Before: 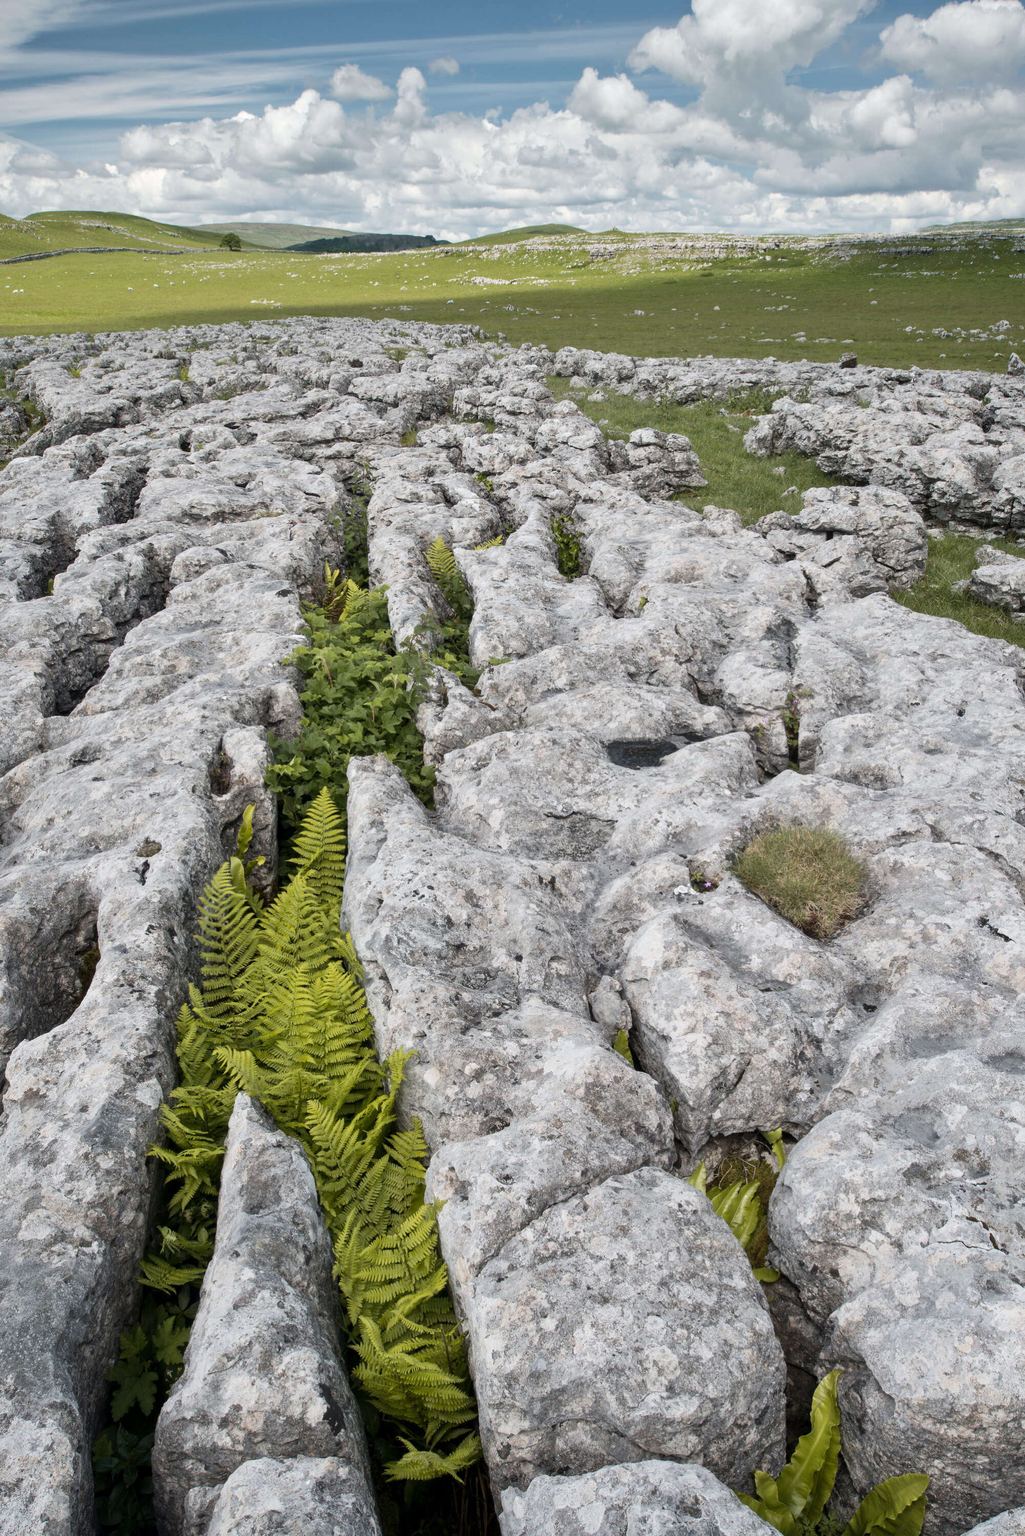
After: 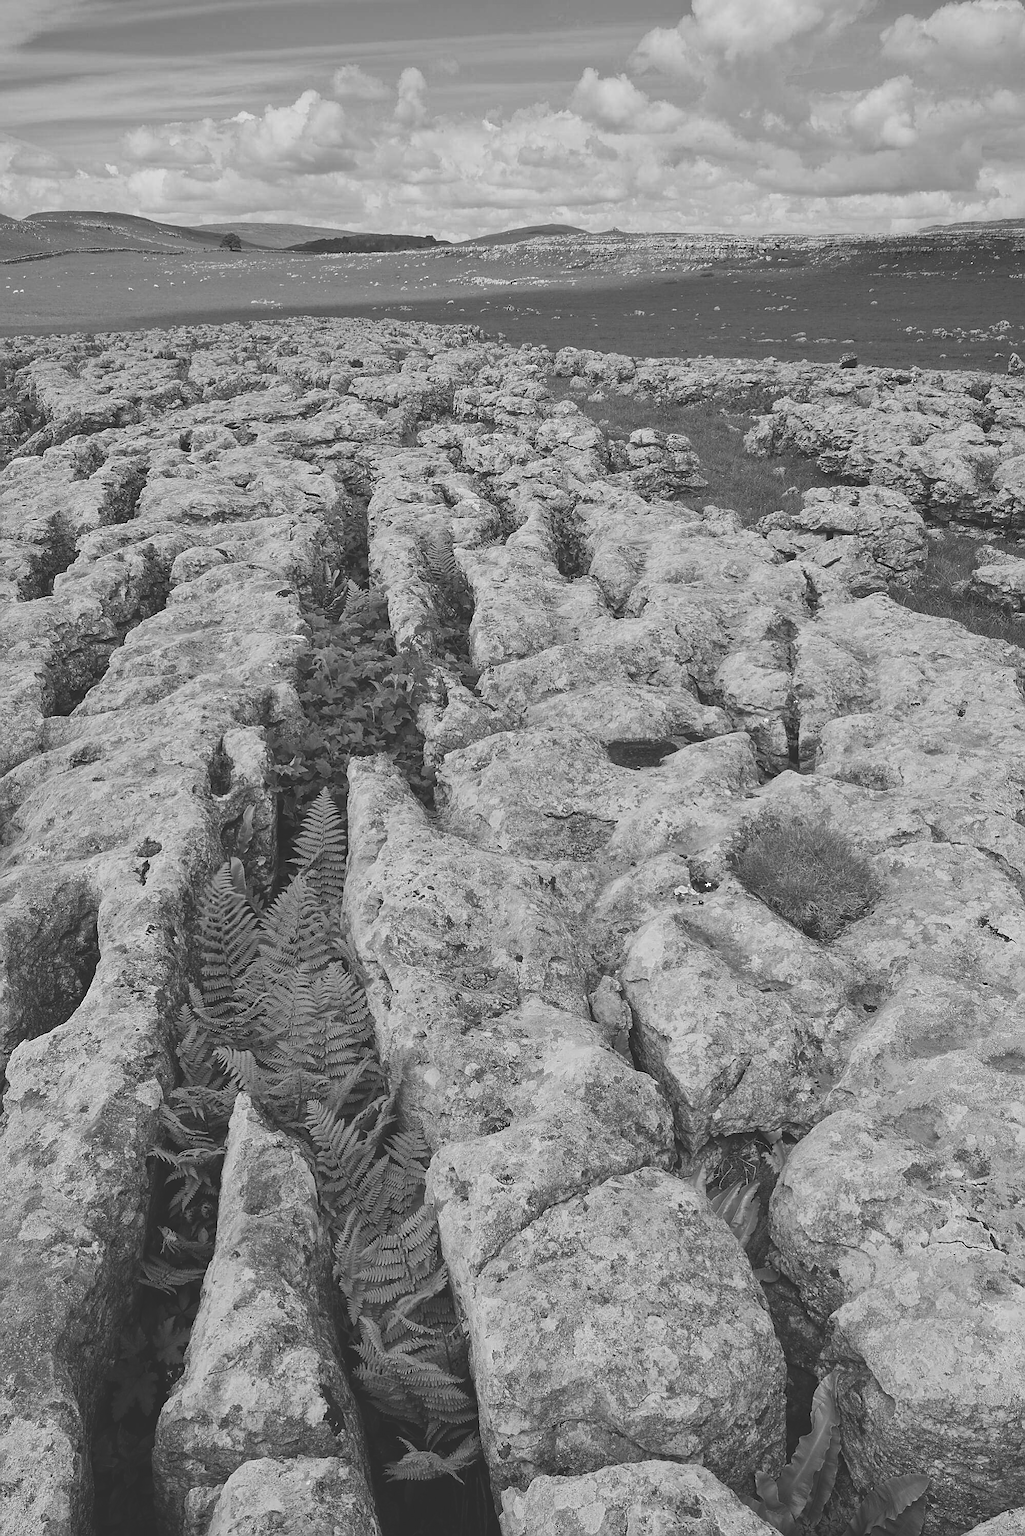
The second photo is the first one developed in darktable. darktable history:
sharpen: radius 1.369, amount 1.266, threshold 0.746
exposure: black level correction -0.036, exposure -0.497 EV, compensate highlight preservation false
color zones: curves: ch0 [(0, 0.613) (0.01, 0.613) (0.245, 0.448) (0.498, 0.529) (0.642, 0.665) (0.879, 0.777) (0.99, 0.613)]; ch1 [(0, 0) (0.143, 0) (0.286, 0) (0.429, 0) (0.571, 0) (0.714, 0) (0.857, 0)]
